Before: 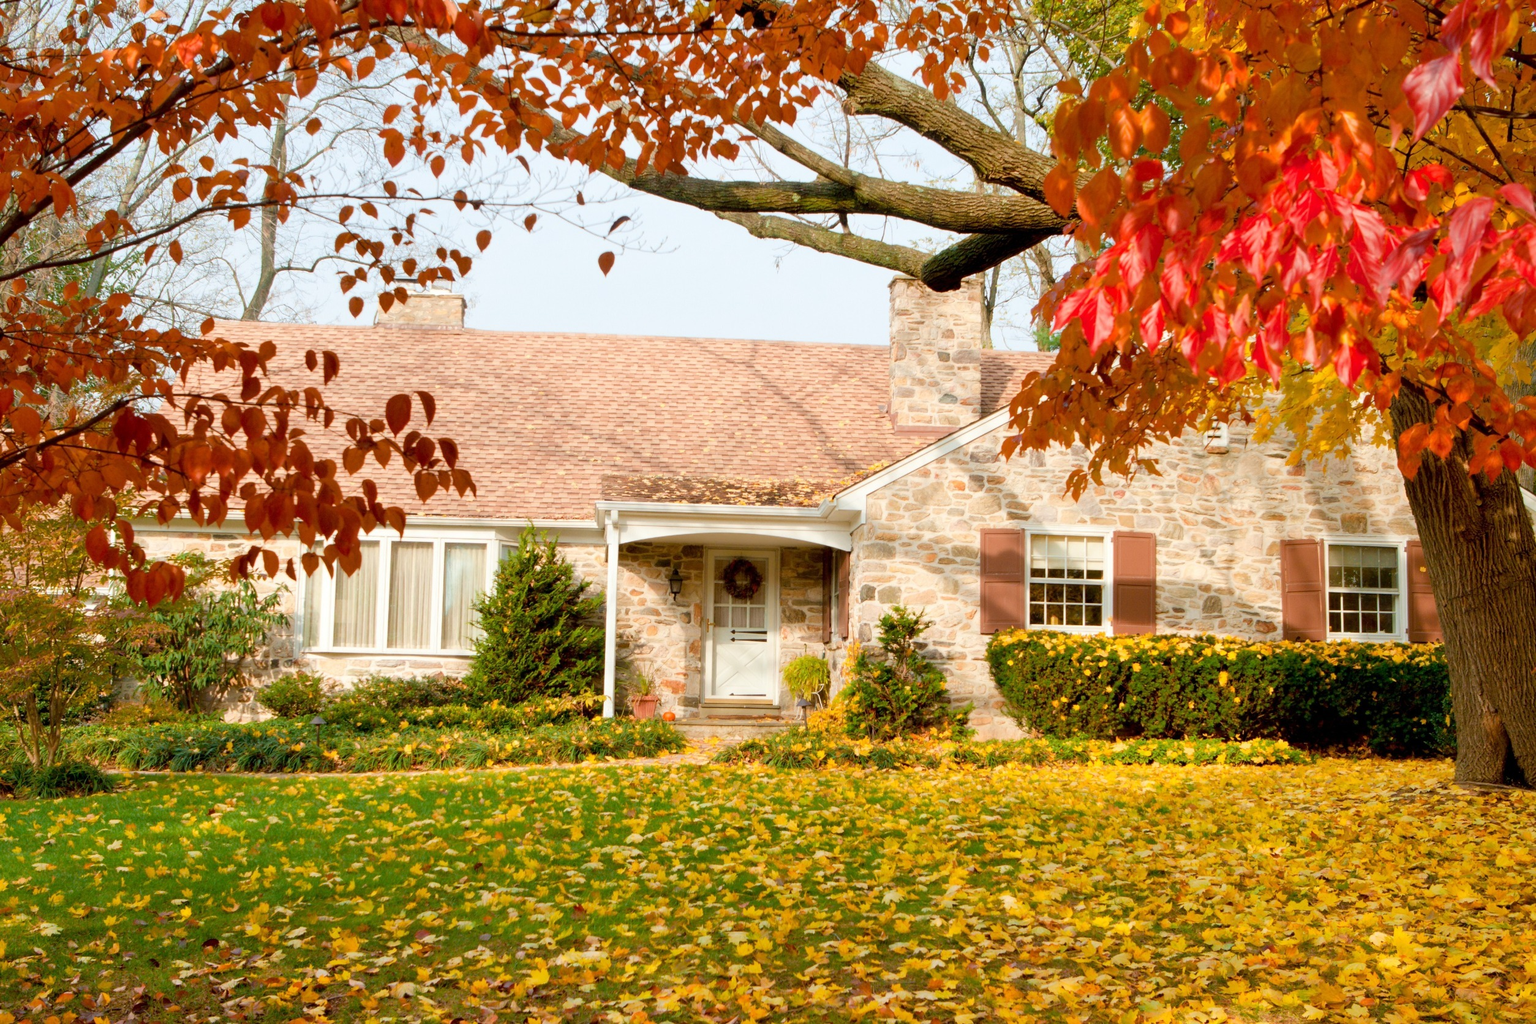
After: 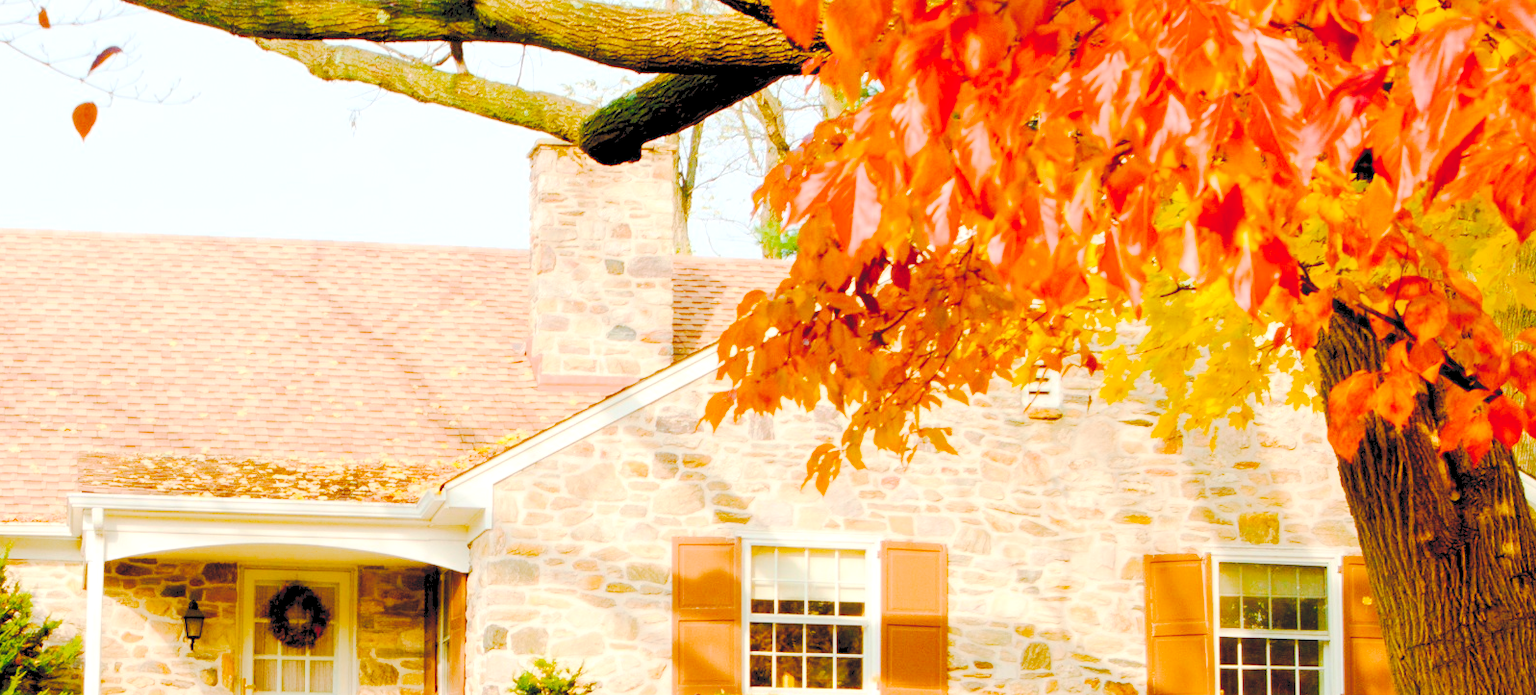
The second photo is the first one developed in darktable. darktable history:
crop: left 36.005%, top 18.293%, right 0.31%, bottom 38.444%
exposure: black level correction 0.001, exposure 0.5 EV, compensate exposure bias true, compensate highlight preservation false
color balance: output saturation 110%
tone curve: curves: ch0 [(0, 0) (0.003, 0.108) (0.011, 0.112) (0.025, 0.117) (0.044, 0.126) (0.069, 0.133) (0.1, 0.146) (0.136, 0.158) (0.177, 0.178) (0.224, 0.212) (0.277, 0.256) (0.335, 0.331) (0.399, 0.423) (0.468, 0.538) (0.543, 0.641) (0.623, 0.721) (0.709, 0.792) (0.801, 0.845) (0.898, 0.917) (1, 1)], preserve colors none
color balance rgb: global offset › luminance -0.5%, perceptual saturation grading › highlights -17.77%, perceptual saturation grading › mid-tones 33.1%, perceptual saturation grading › shadows 50.52%, perceptual brilliance grading › highlights 10.8%, perceptual brilliance grading › shadows -10.8%, global vibrance 24.22%, contrast -25%
contrast brightness saturation: brightness 0.15
